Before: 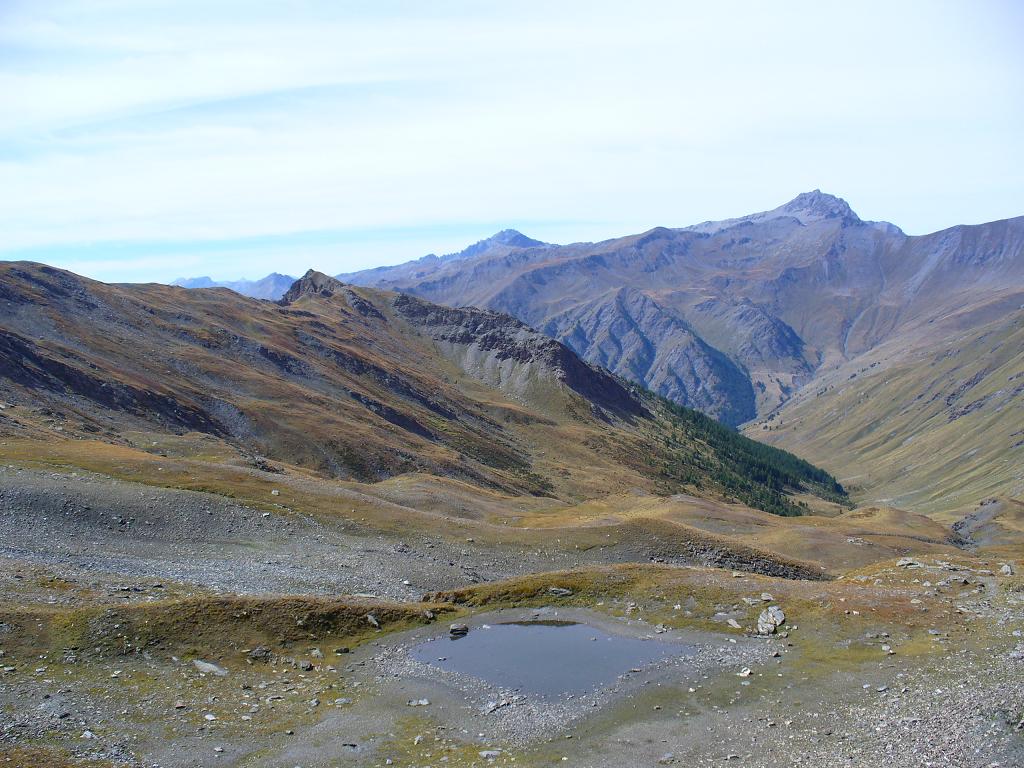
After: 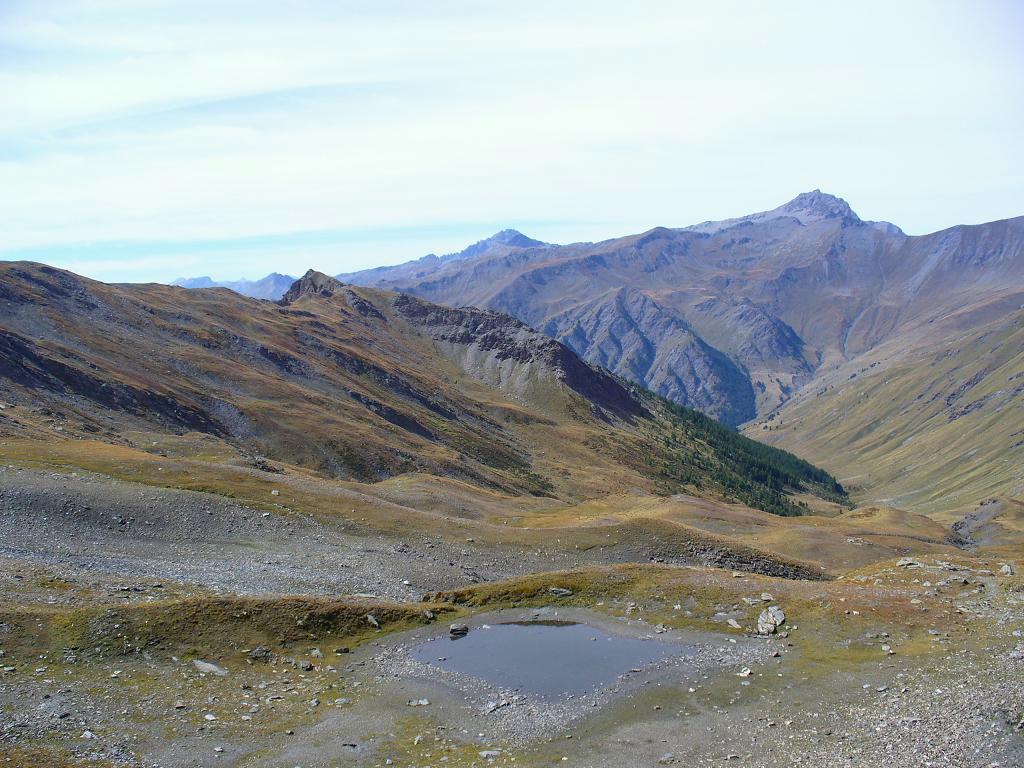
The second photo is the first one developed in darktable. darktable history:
color correction: highlights b* 3.03
